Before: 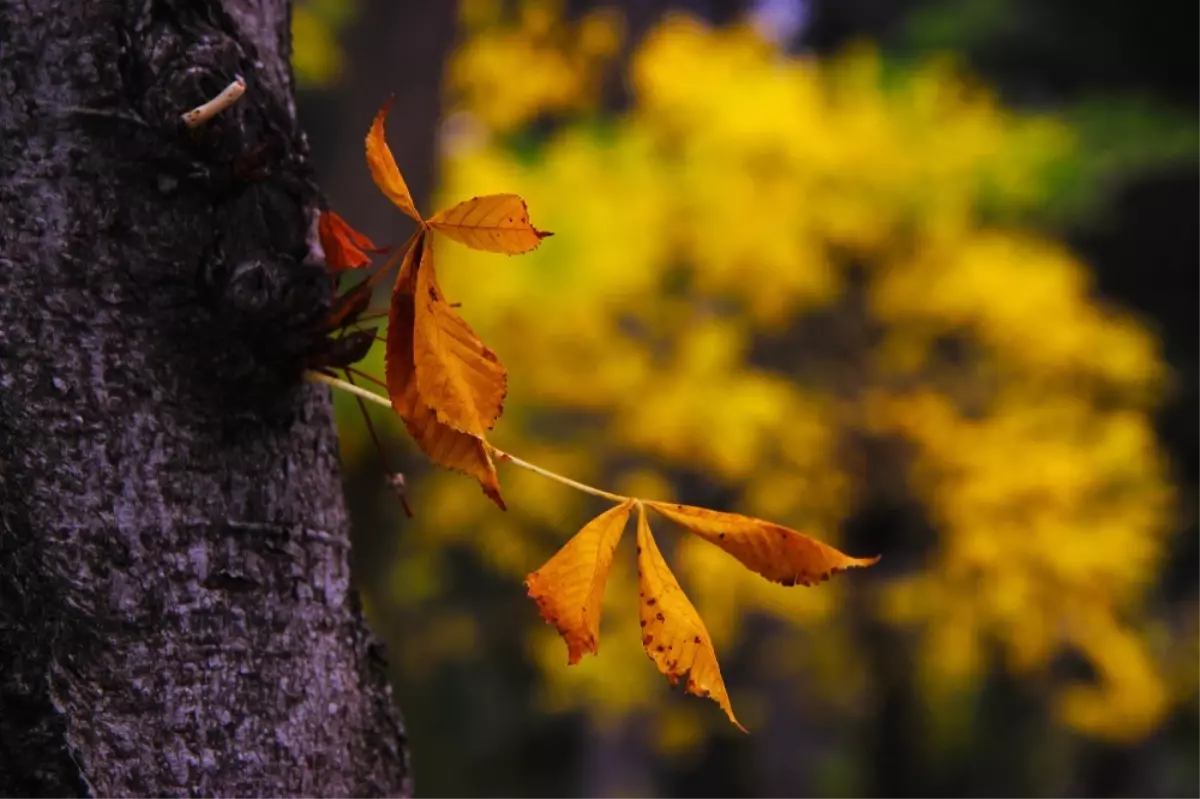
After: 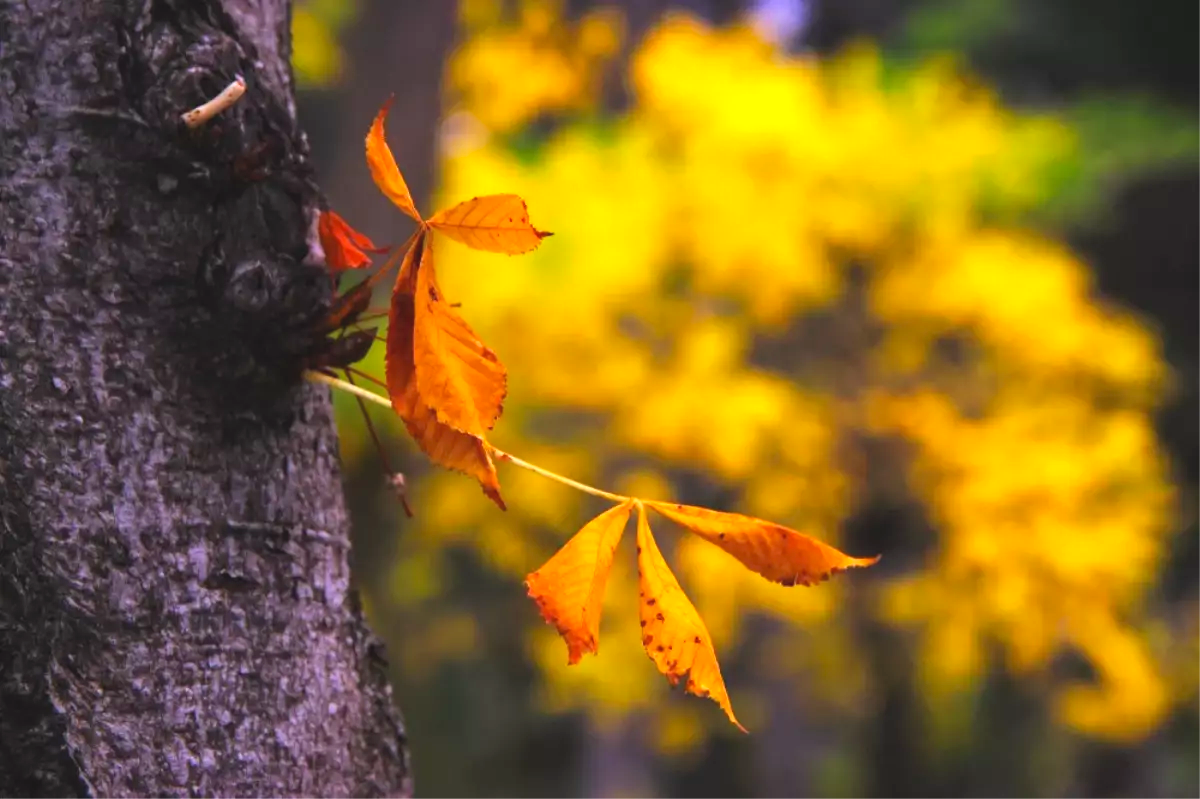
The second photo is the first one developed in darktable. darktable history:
exposure: black level correction 0, exposure 0.947 EV, compensate highlight preservation false
contrast brightness saturation: contrast -0.096, brightness 0.048, saturation 0.081
